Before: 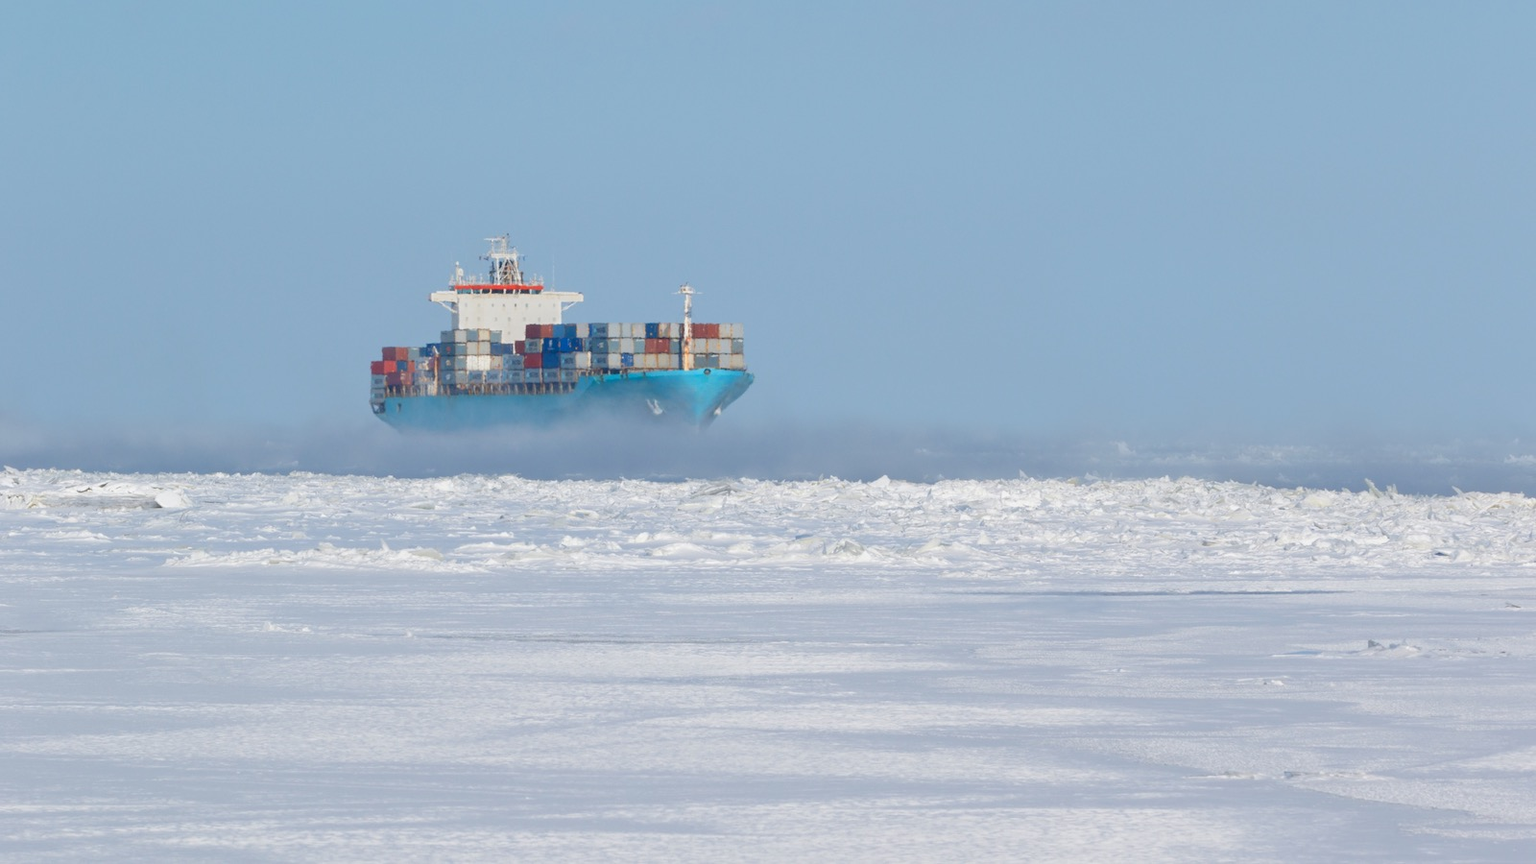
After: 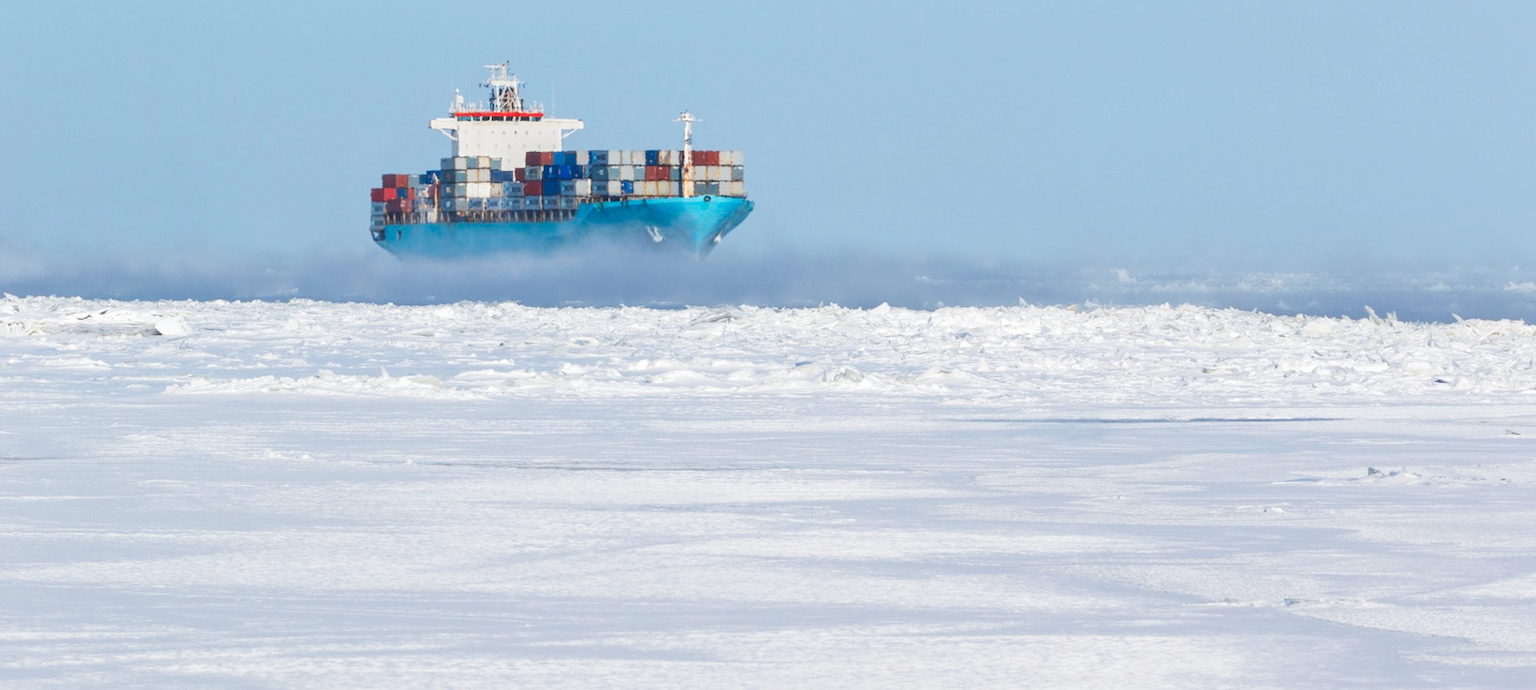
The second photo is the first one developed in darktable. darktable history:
tone curve: curves: ch0 [(0, 0) (0.003, 0.183) (0.011, 0.183) (0.025, 0.184) (0.044, 0.188) (0.069, 0.197) (0.1, 0.204) (0.136, 0.212) (0.177, 0.226) (0.224, 0.24) (0.277, 0.273) (0.335, 0.322) (0.399, 0.388) (0.468, 0.468) (0.543, 0.579) (0.623, 0.686) (0.709, 0.792) (0.801, 0.877) (0.898, 0.939) (1, 1)], preserve colors none
local contrast: on, module defaults
crop and rotate: top 20.047%
